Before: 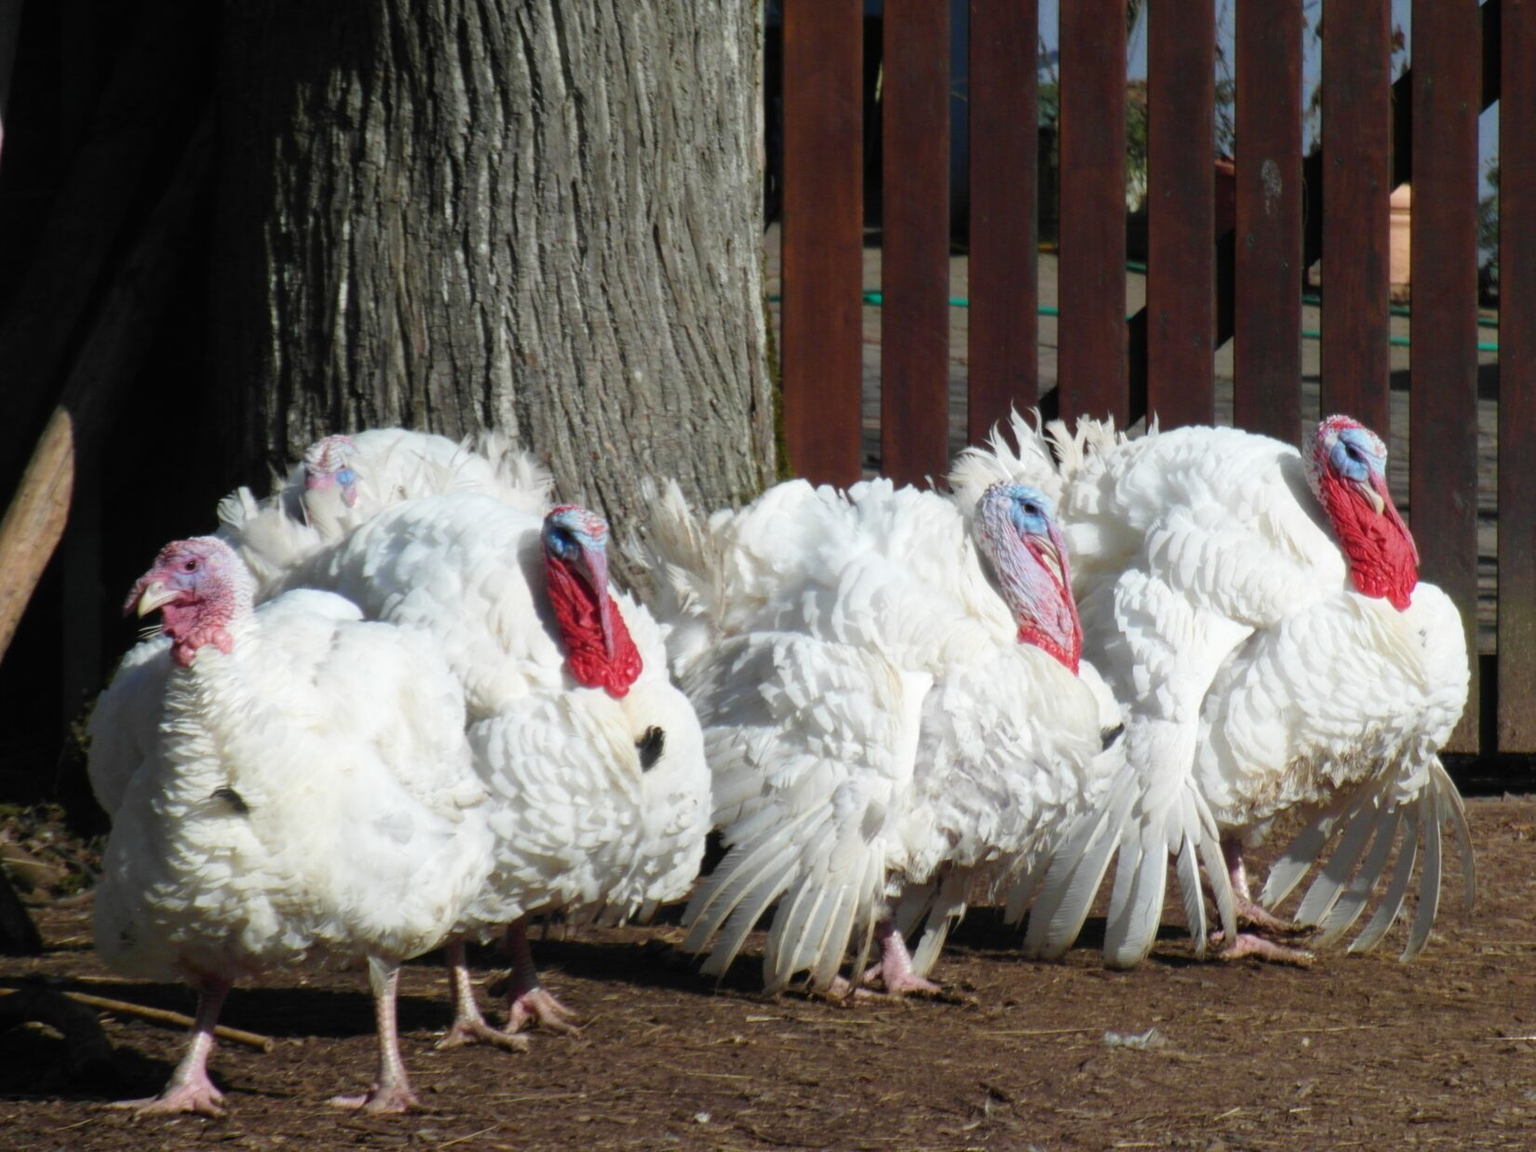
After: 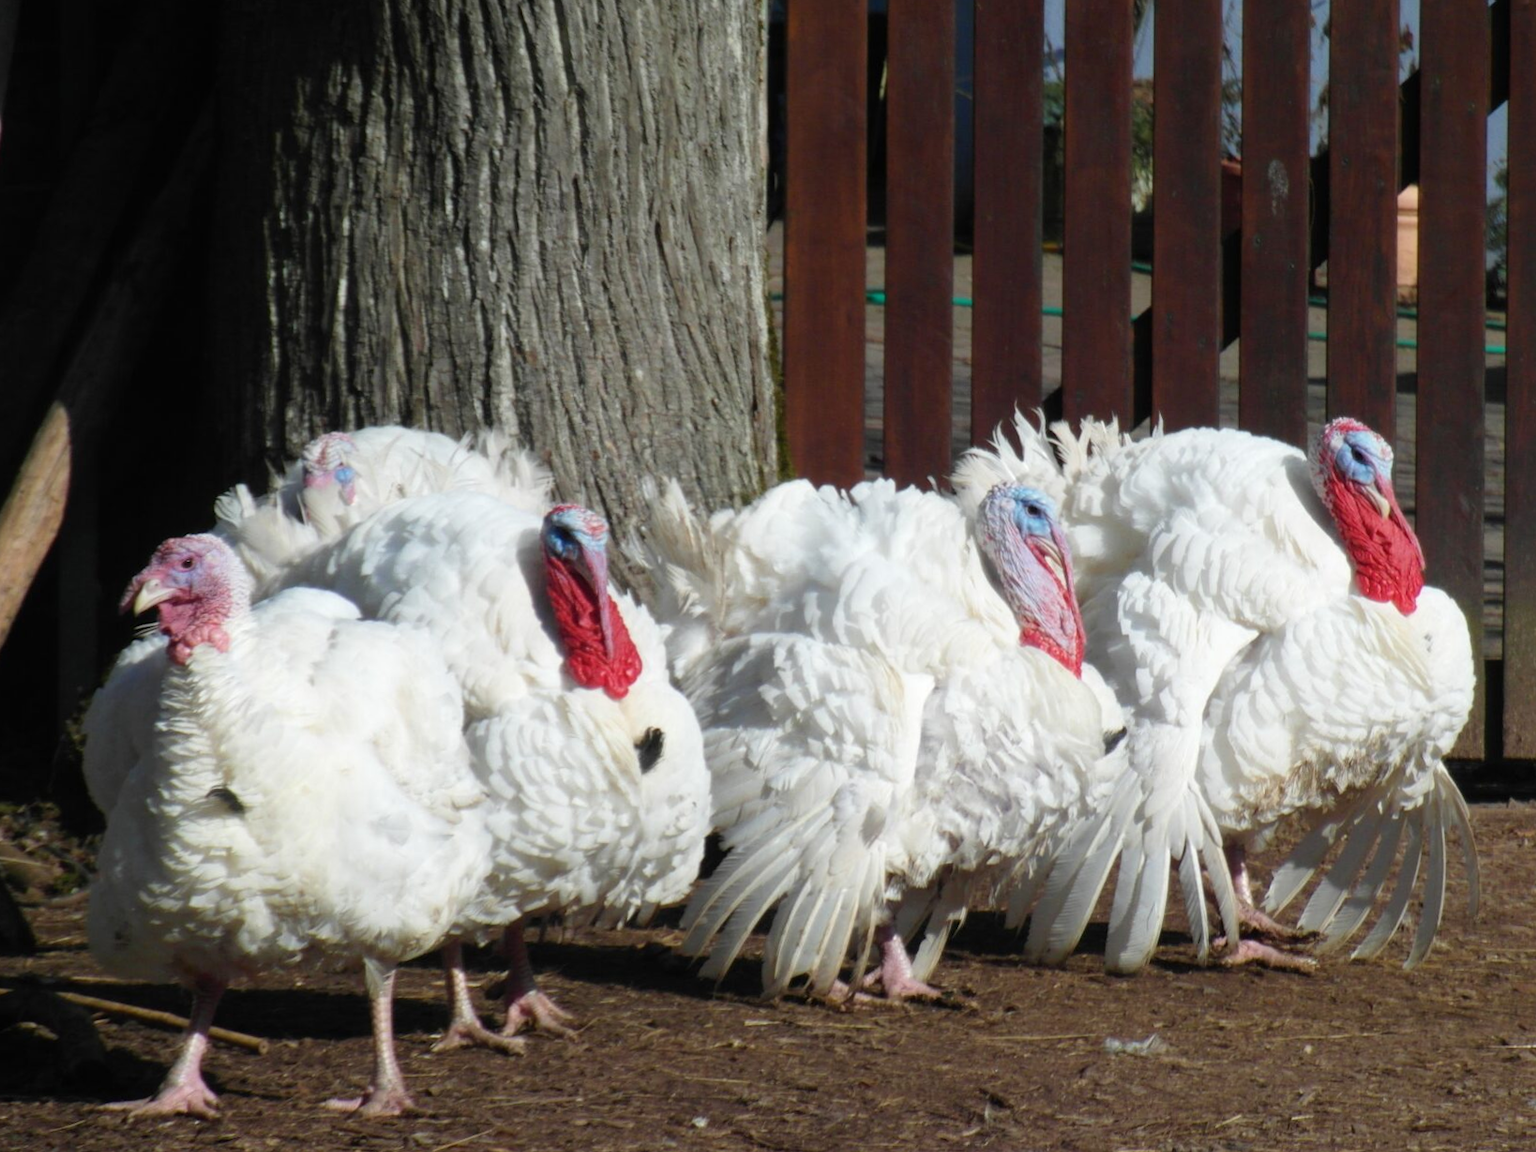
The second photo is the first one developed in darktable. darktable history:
crop and rotate: angle -0.297°
